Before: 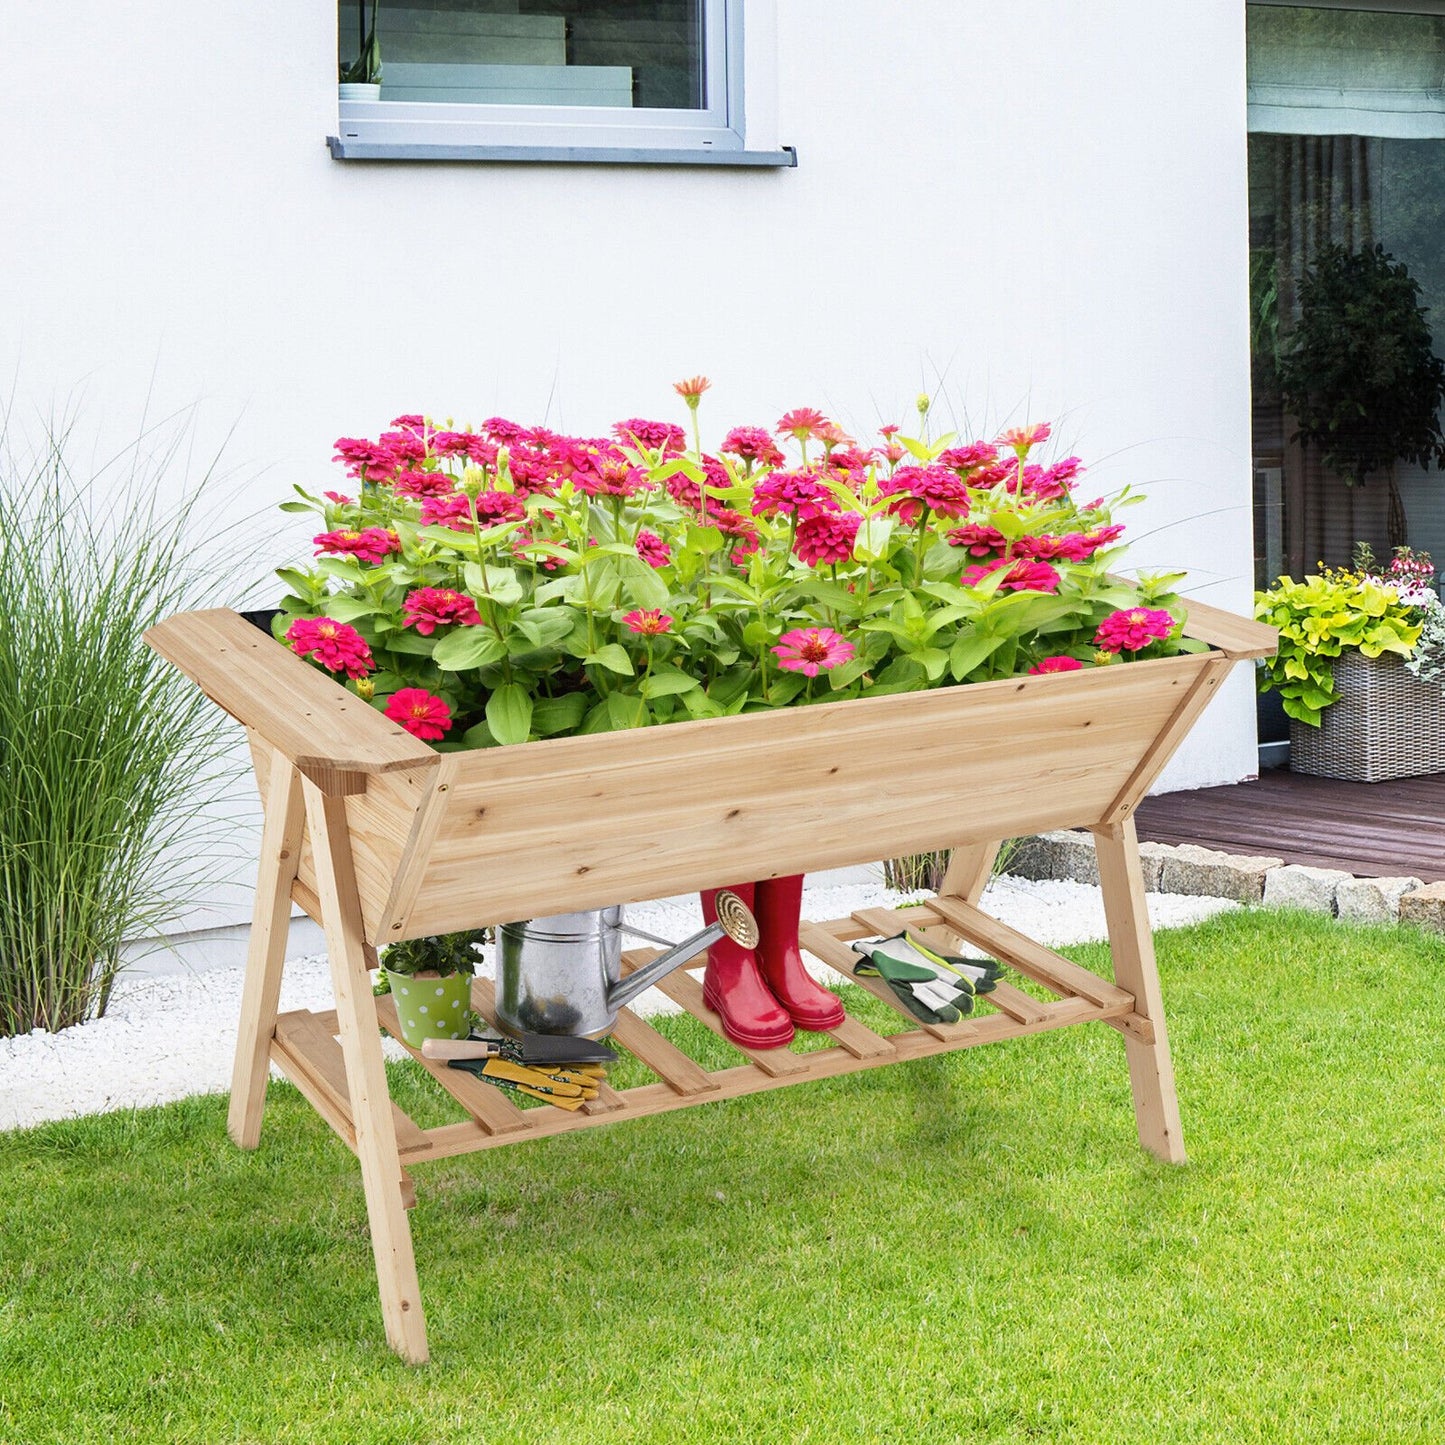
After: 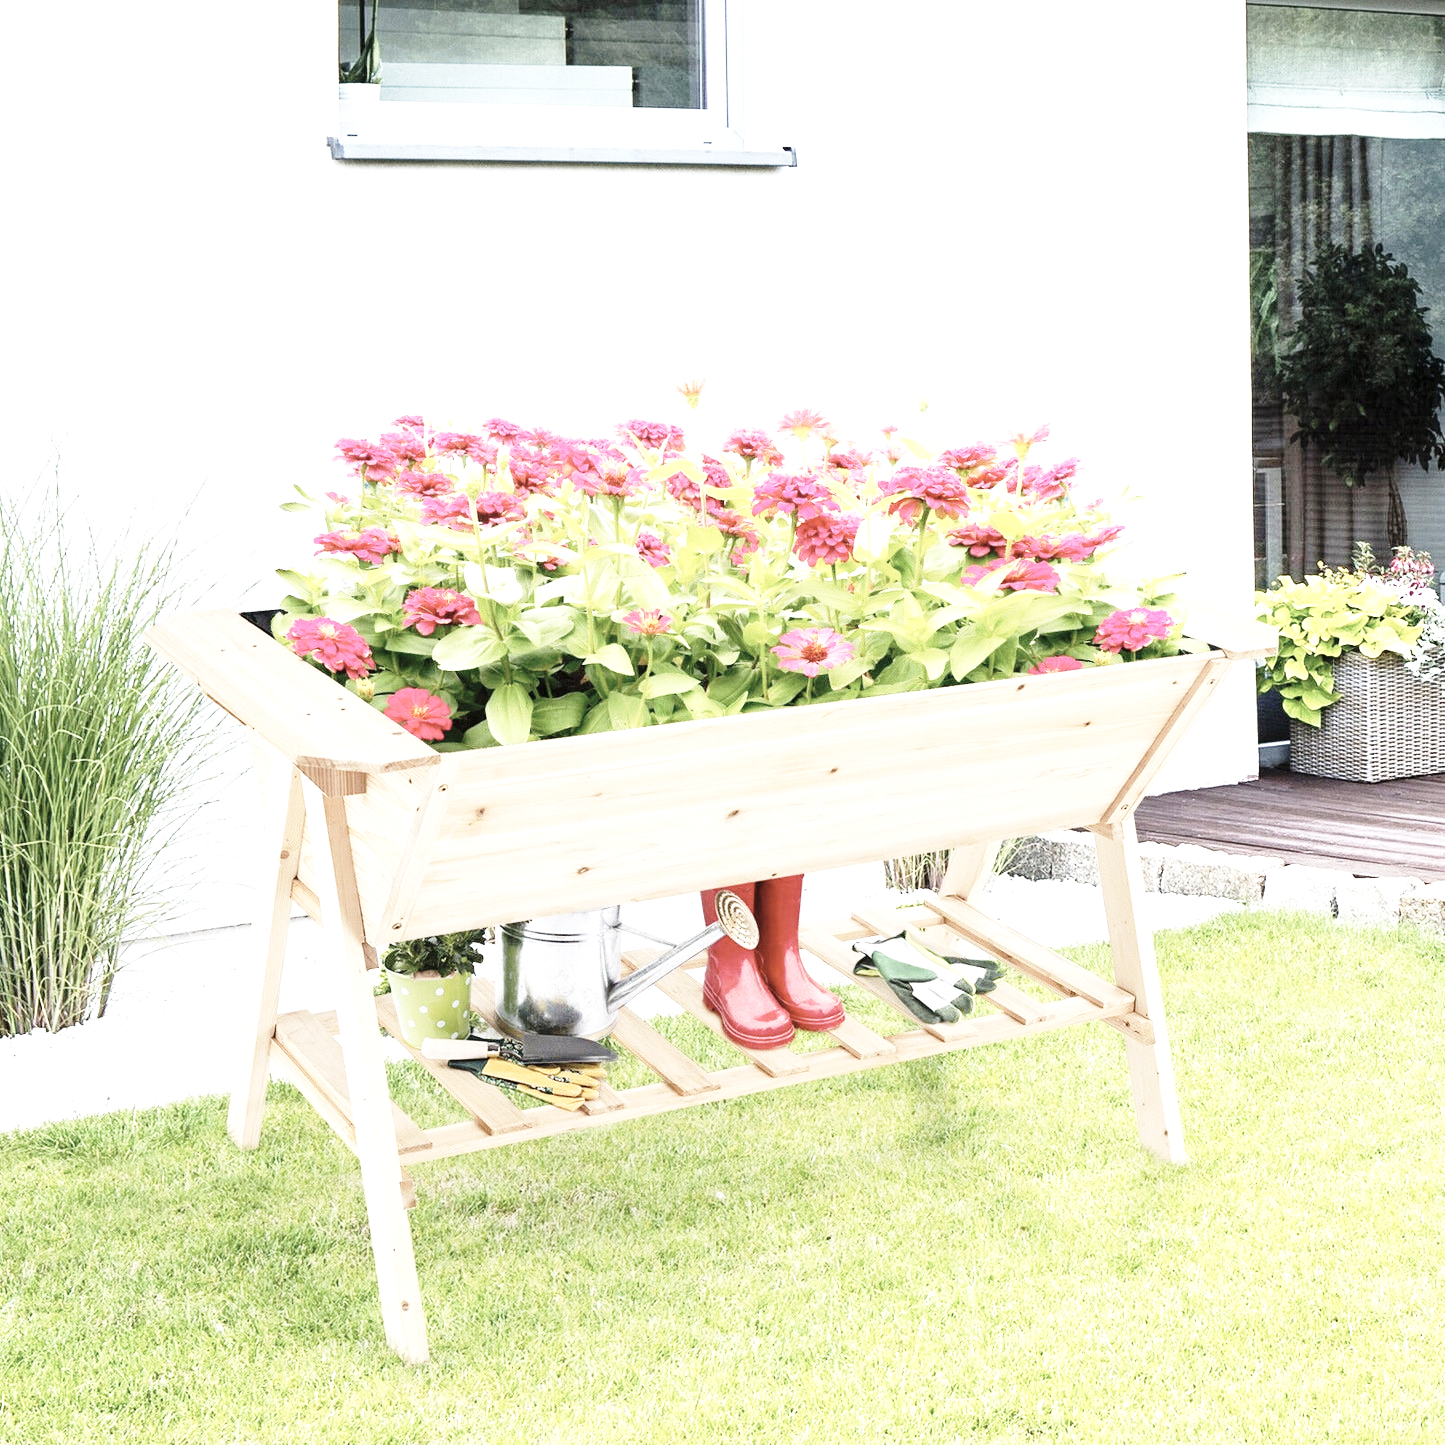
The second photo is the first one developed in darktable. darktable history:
color correction: saturation 0.57
exposure: exposure 0.95 EV, compensate highlight preservation false
base curve: curves: ch0 [(0, 0) (0.028, 0.03) (0.121, 0.232) (0.46, 0.748) (0.859, 0.968) (1, 1)], preserve colors none
